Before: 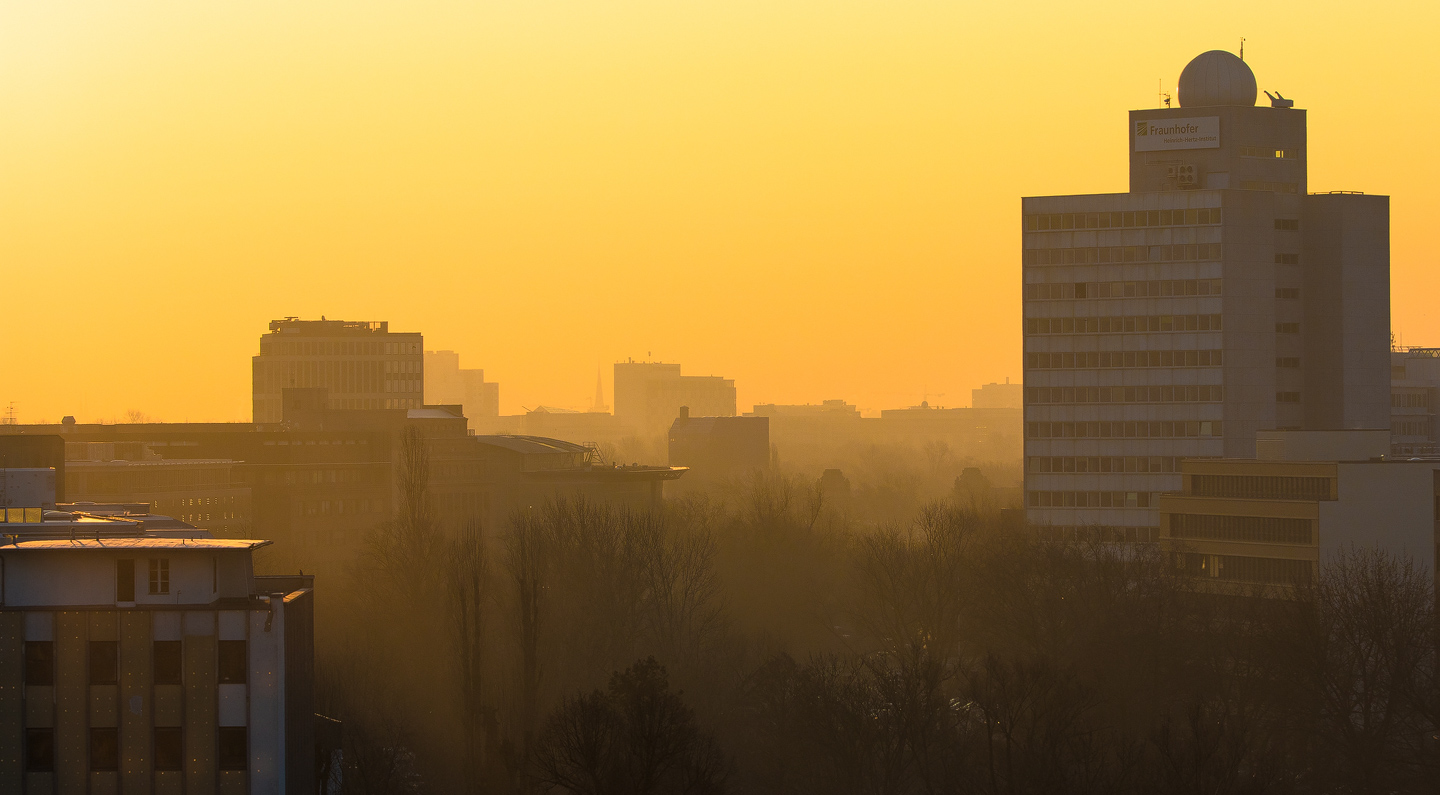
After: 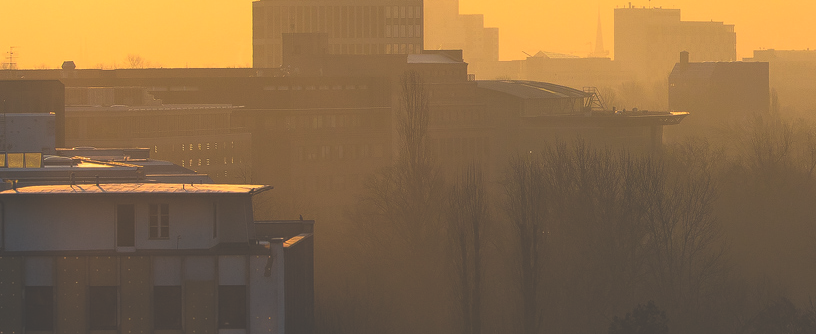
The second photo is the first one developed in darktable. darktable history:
exposure: black level correction -0.04, exposure 0.064 EV, compensate highlight preservation false
crop: top 44.736%, right 43.31%, bottom 13.14%
